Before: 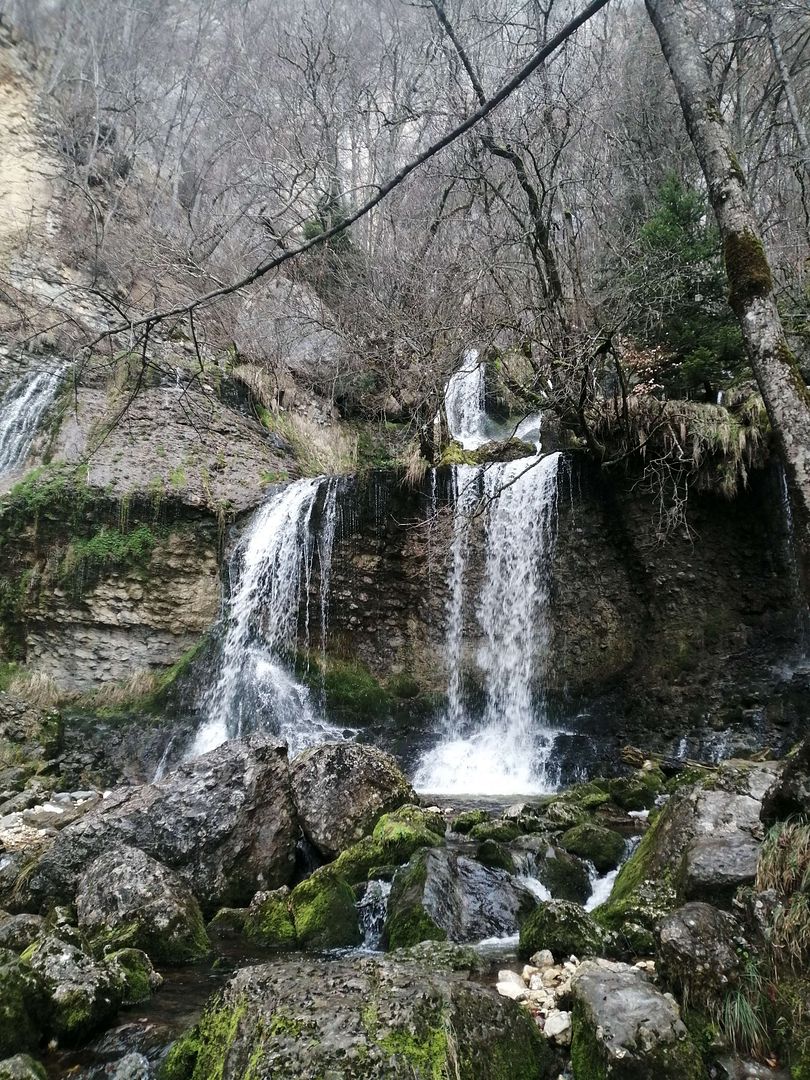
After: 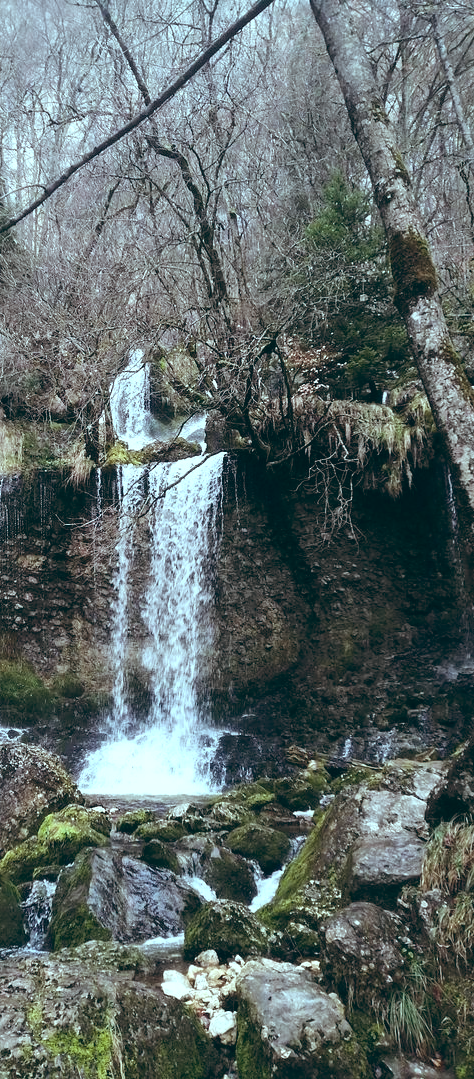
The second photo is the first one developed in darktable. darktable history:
local contrast: mode bilateral grid, contrast 100, coarseness 100, detail 91%, midtone range 0.2
crop: left 41.402%
exposure: black level correction 0, exposure 0.4 EV, compensate exposure bias true, compensate highlight preservation false
color balance: lift [1.003, 0.993, 1.001, 1.007], gamma [1.018, 1.072, 0.959, 0.928], gain [0.974, 0.873, 1.031, 1.127]
